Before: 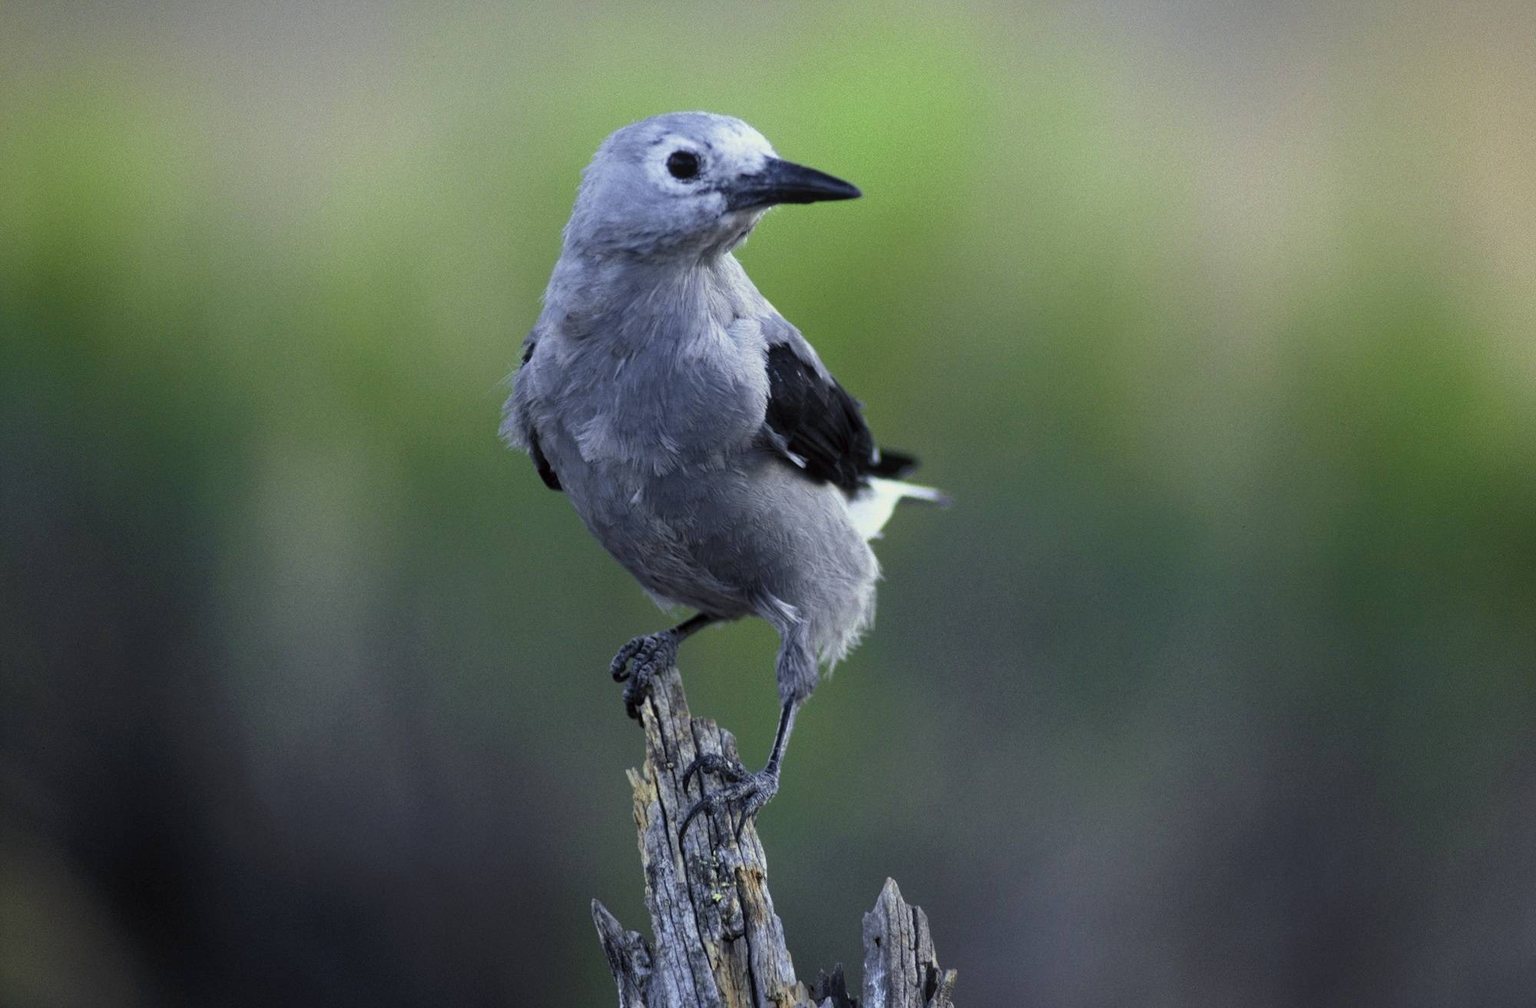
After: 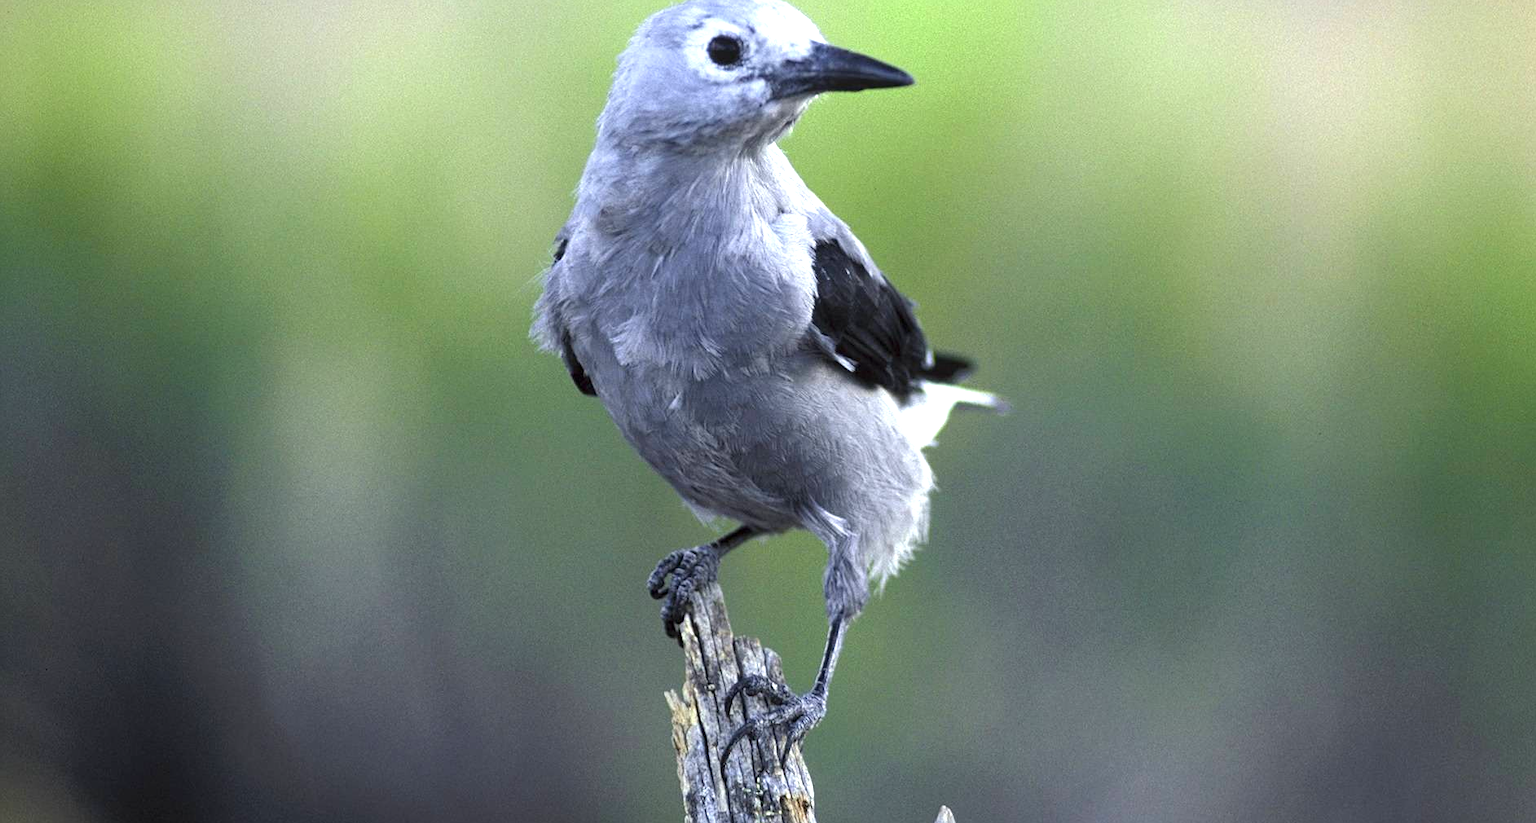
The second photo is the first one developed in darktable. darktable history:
sharpen: amount 0.2
crop and rotate: angle 0.03°, top 11.643%, right 5.651%, bottom 11.189%
exposure: black level correction 0, exposure 1 EV, compensate exposure bias true, compensate highlight preservation false
